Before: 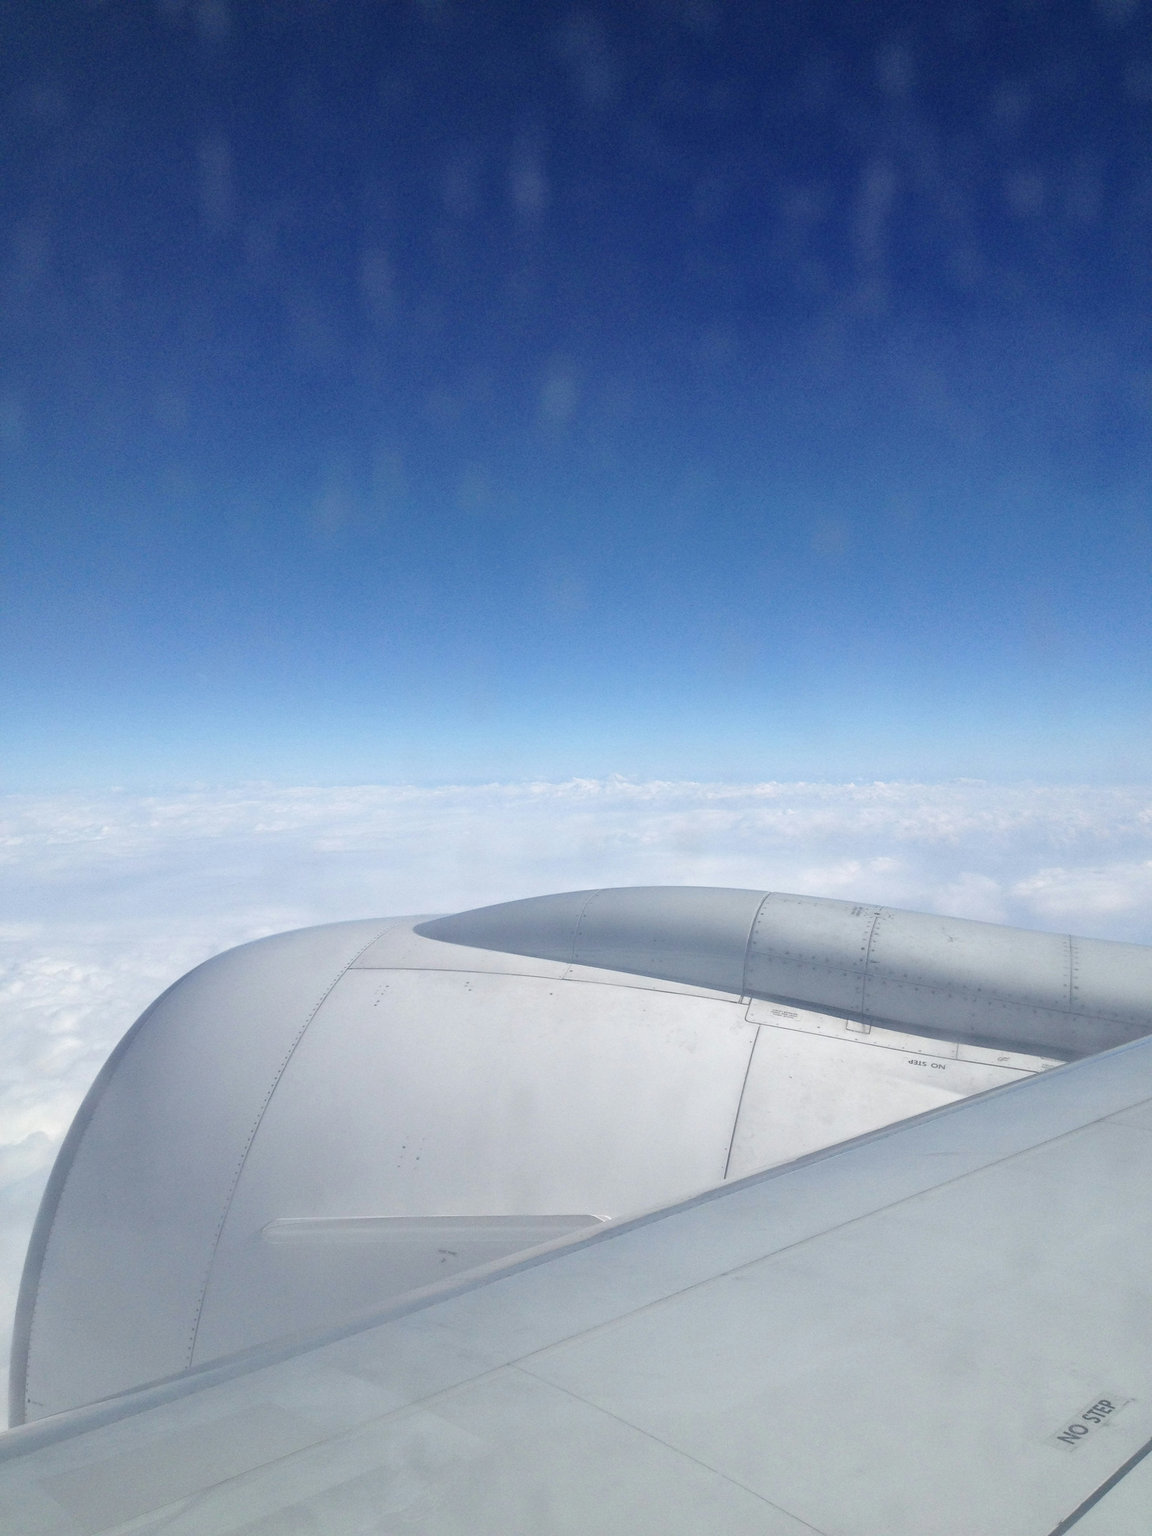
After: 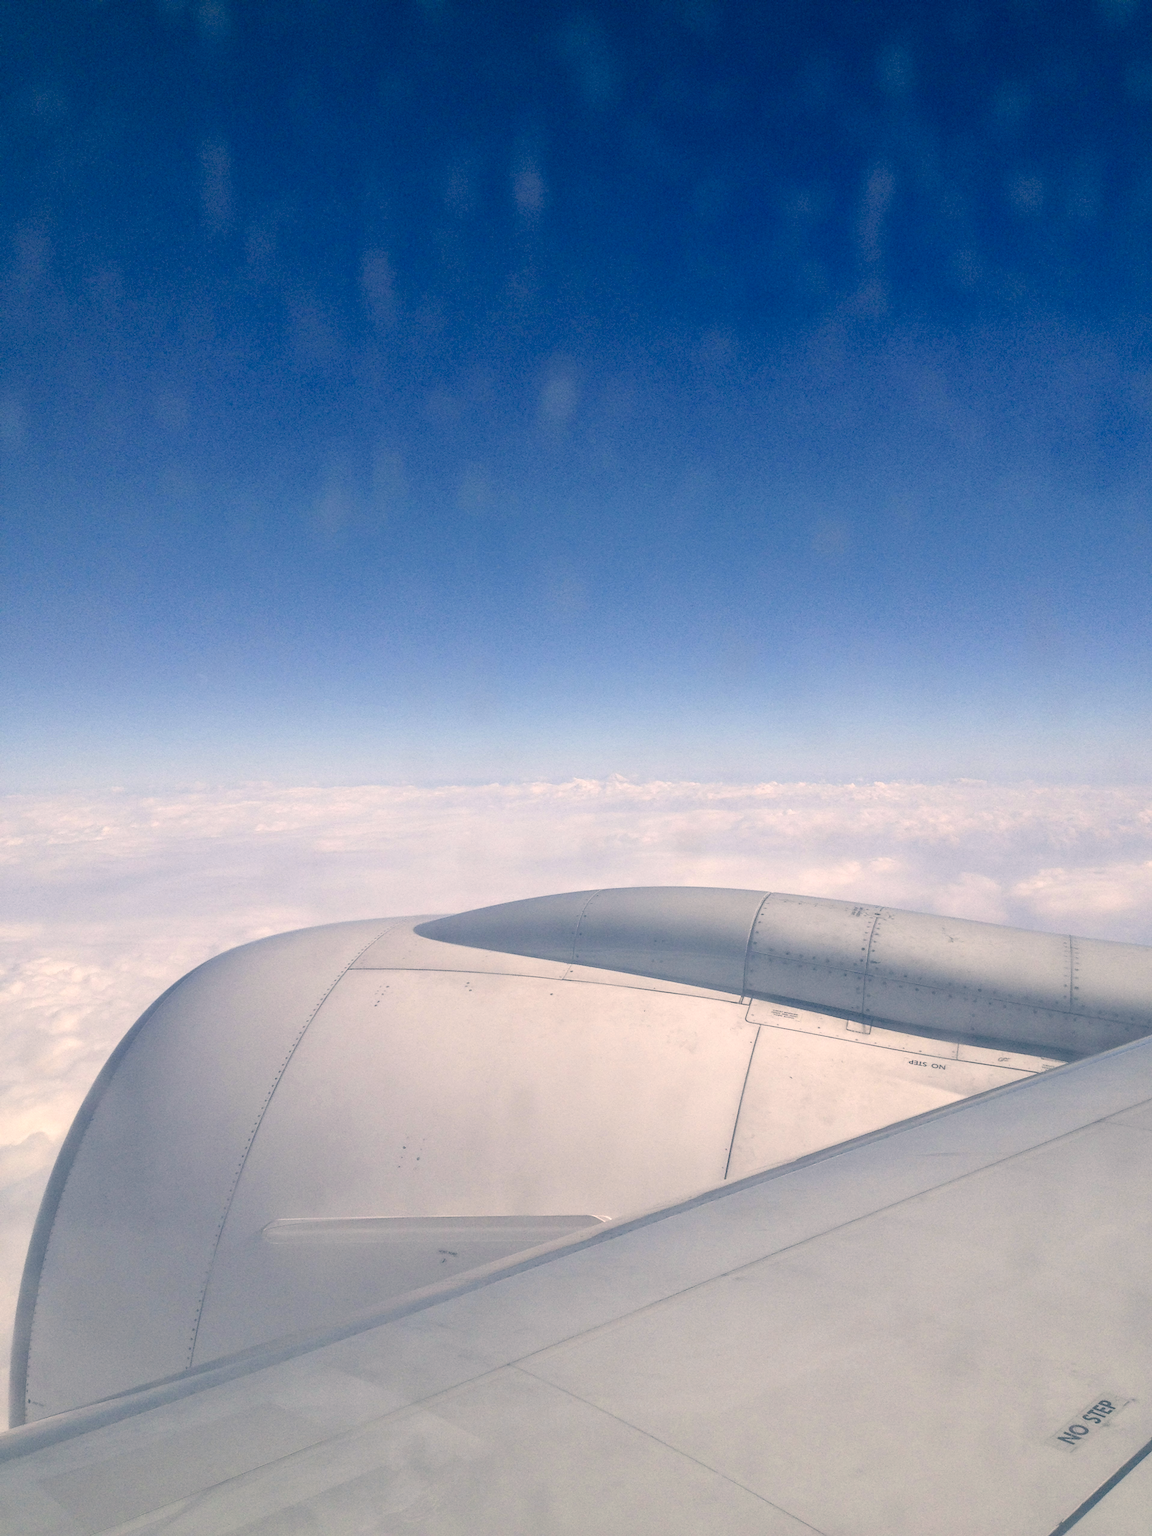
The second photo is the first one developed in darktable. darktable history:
color correction: highlights a* 10.37, highlights b* 14.02, shadows a* -9.99, shadows b* -15.08
local contrast: on, module defaults
contrast brightness saturation: saturation -0.055
